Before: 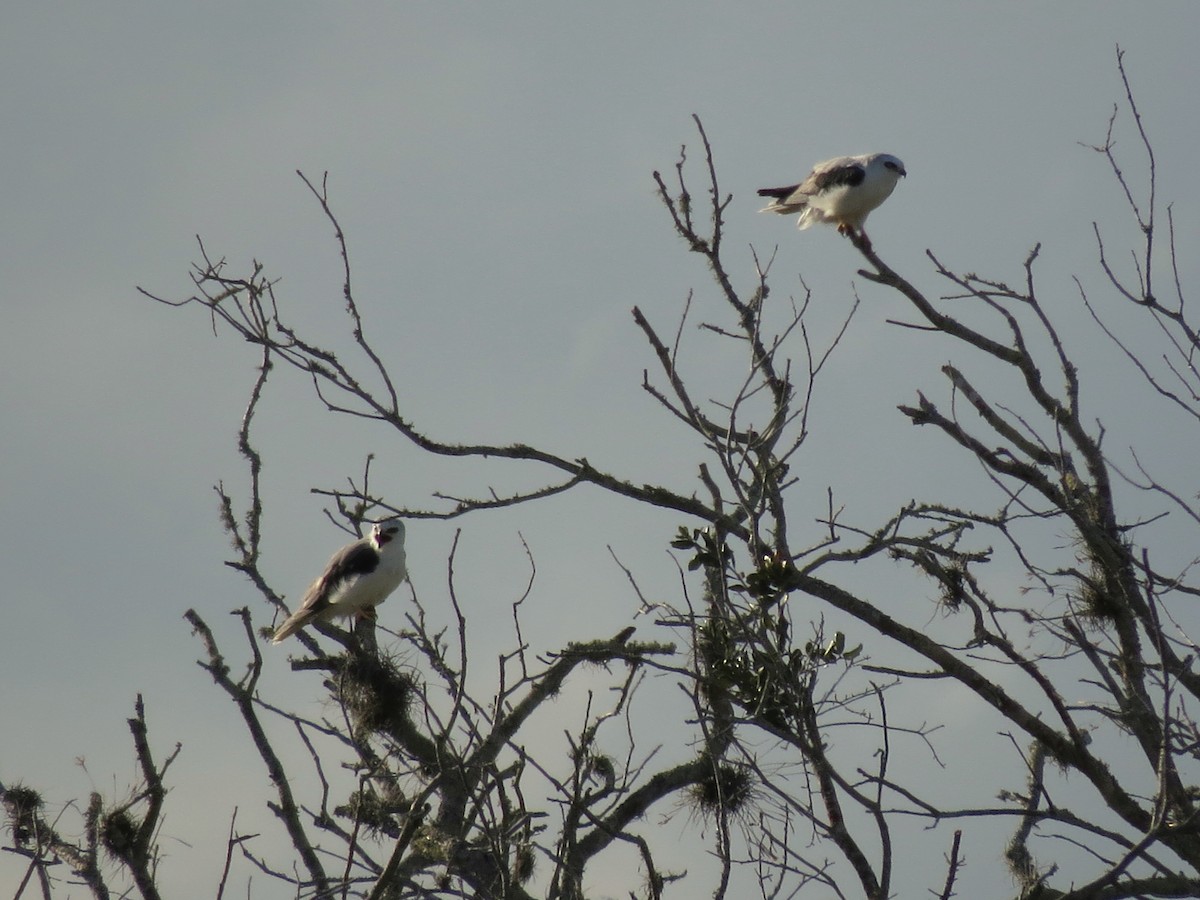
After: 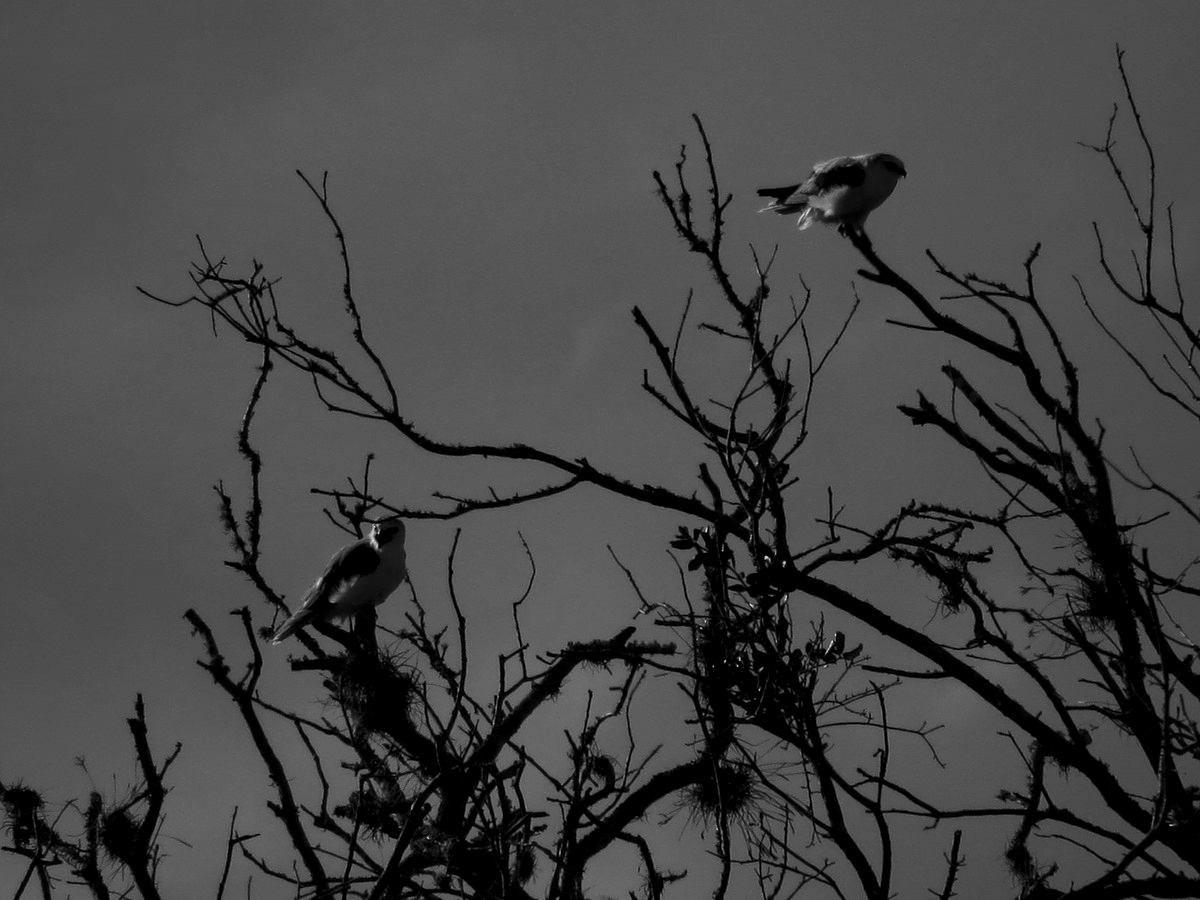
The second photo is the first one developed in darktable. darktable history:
local contrast: on, module defaults
contrast brightness saturation: contrast -0.03, brightness -0.59, saturation -1
